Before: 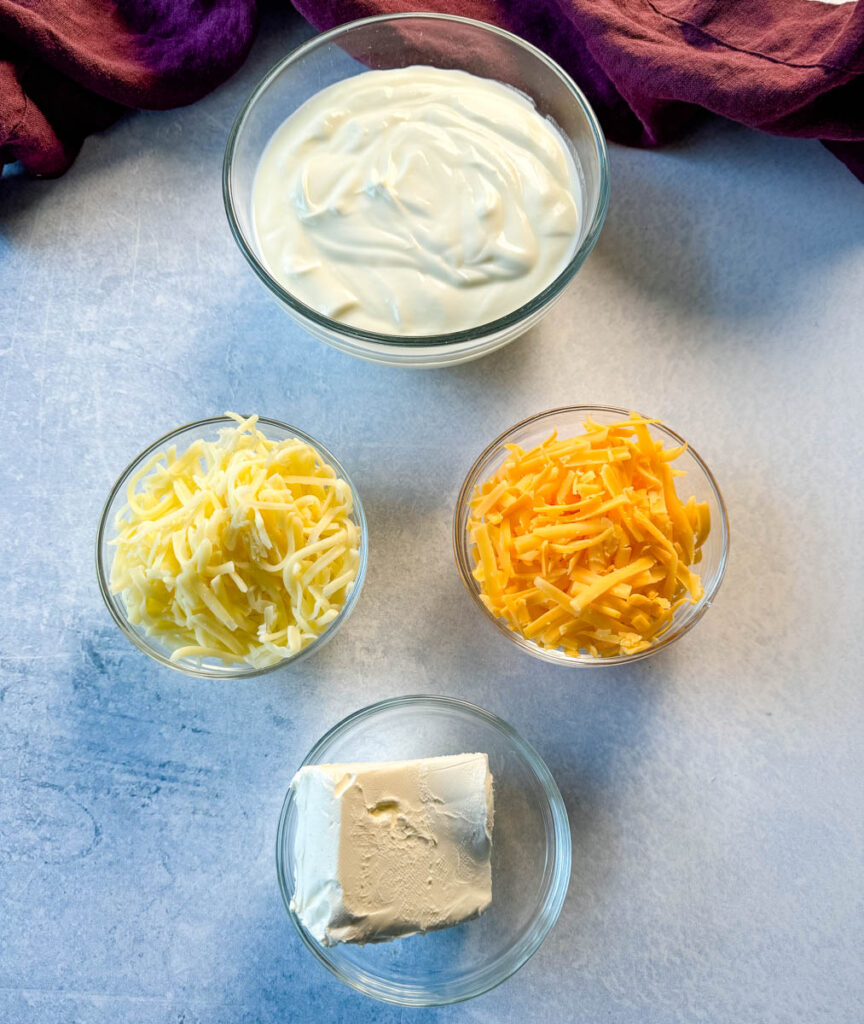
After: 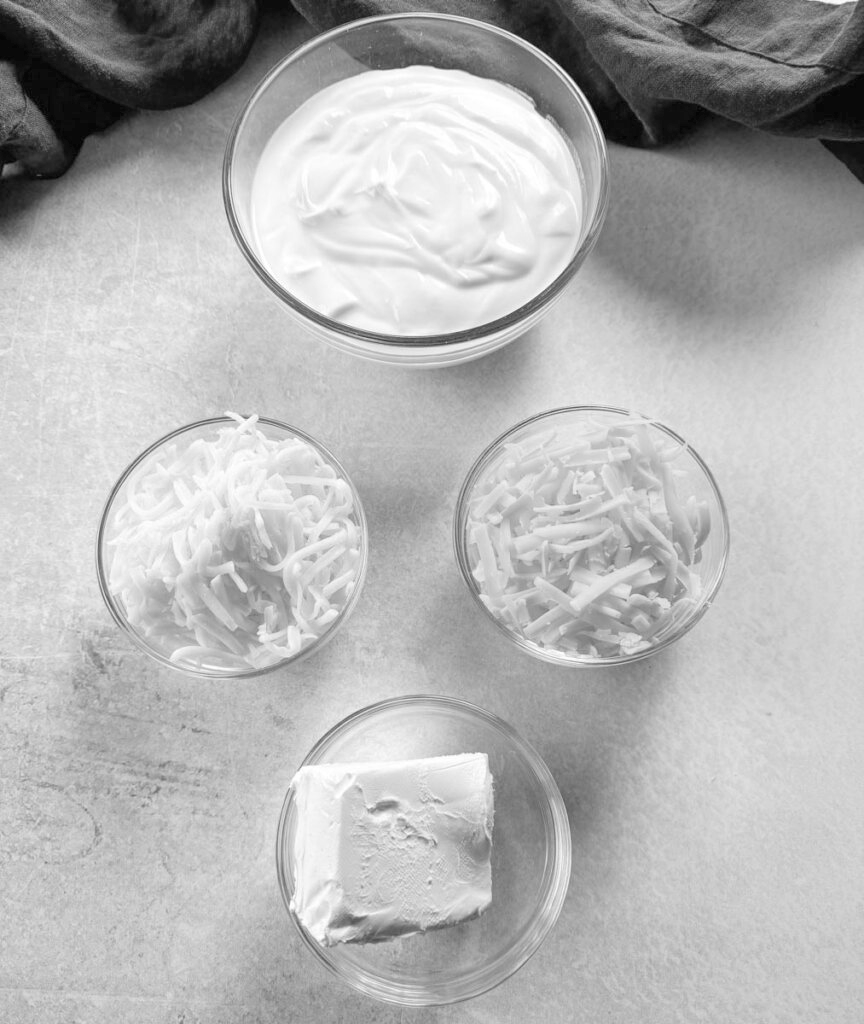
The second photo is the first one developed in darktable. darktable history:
monochrome: on, module defaults
exposure: black level correction 0, exposure 0.7 EV, compensate exposure bias true, compensate highlight preservation false
color balance rgb: perceptual saturation grading › global saturation -27.94%, hue shift -2.27°, contrast -21.26%
